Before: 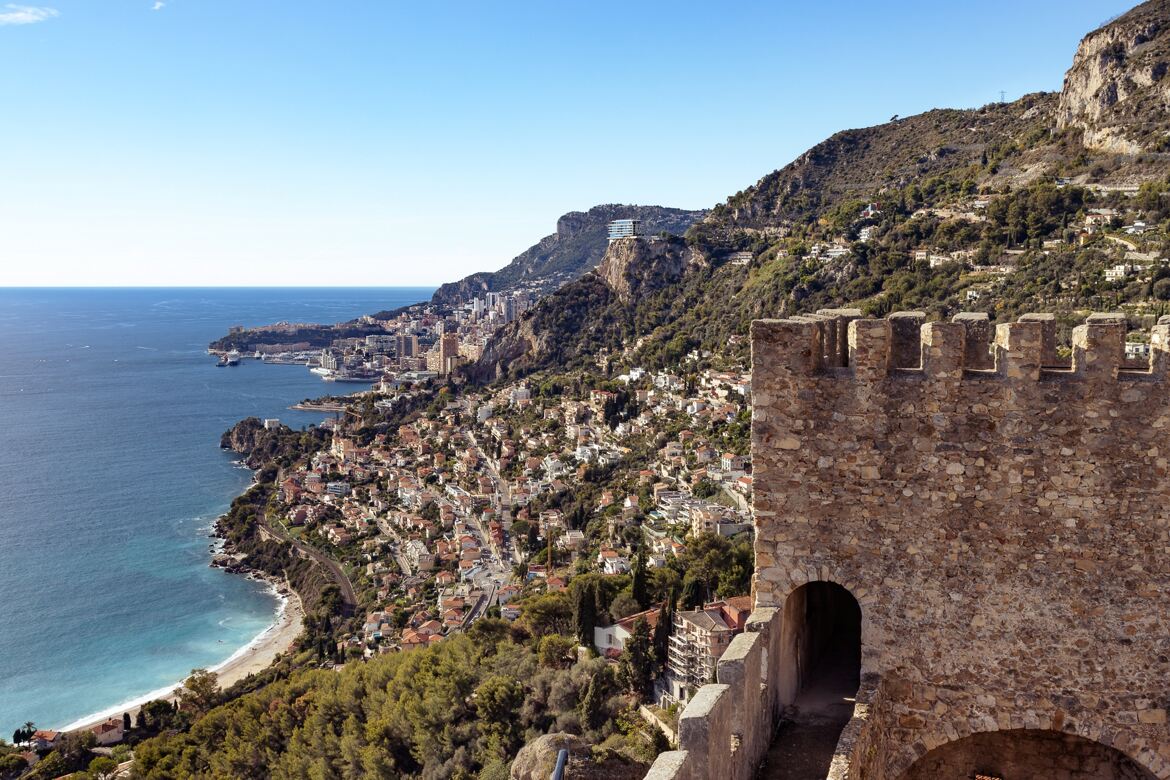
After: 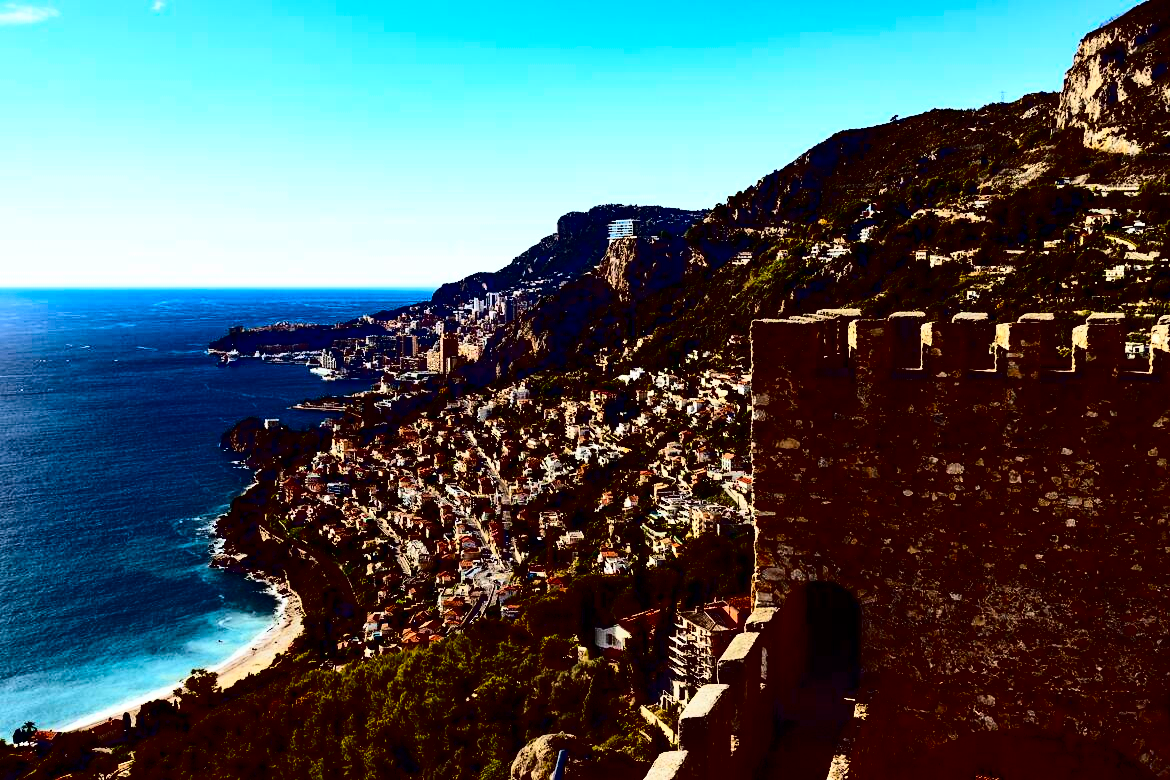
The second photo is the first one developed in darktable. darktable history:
contrast brightness saturation: contrast 0.777, brightness -0.998, saturation 0.986
